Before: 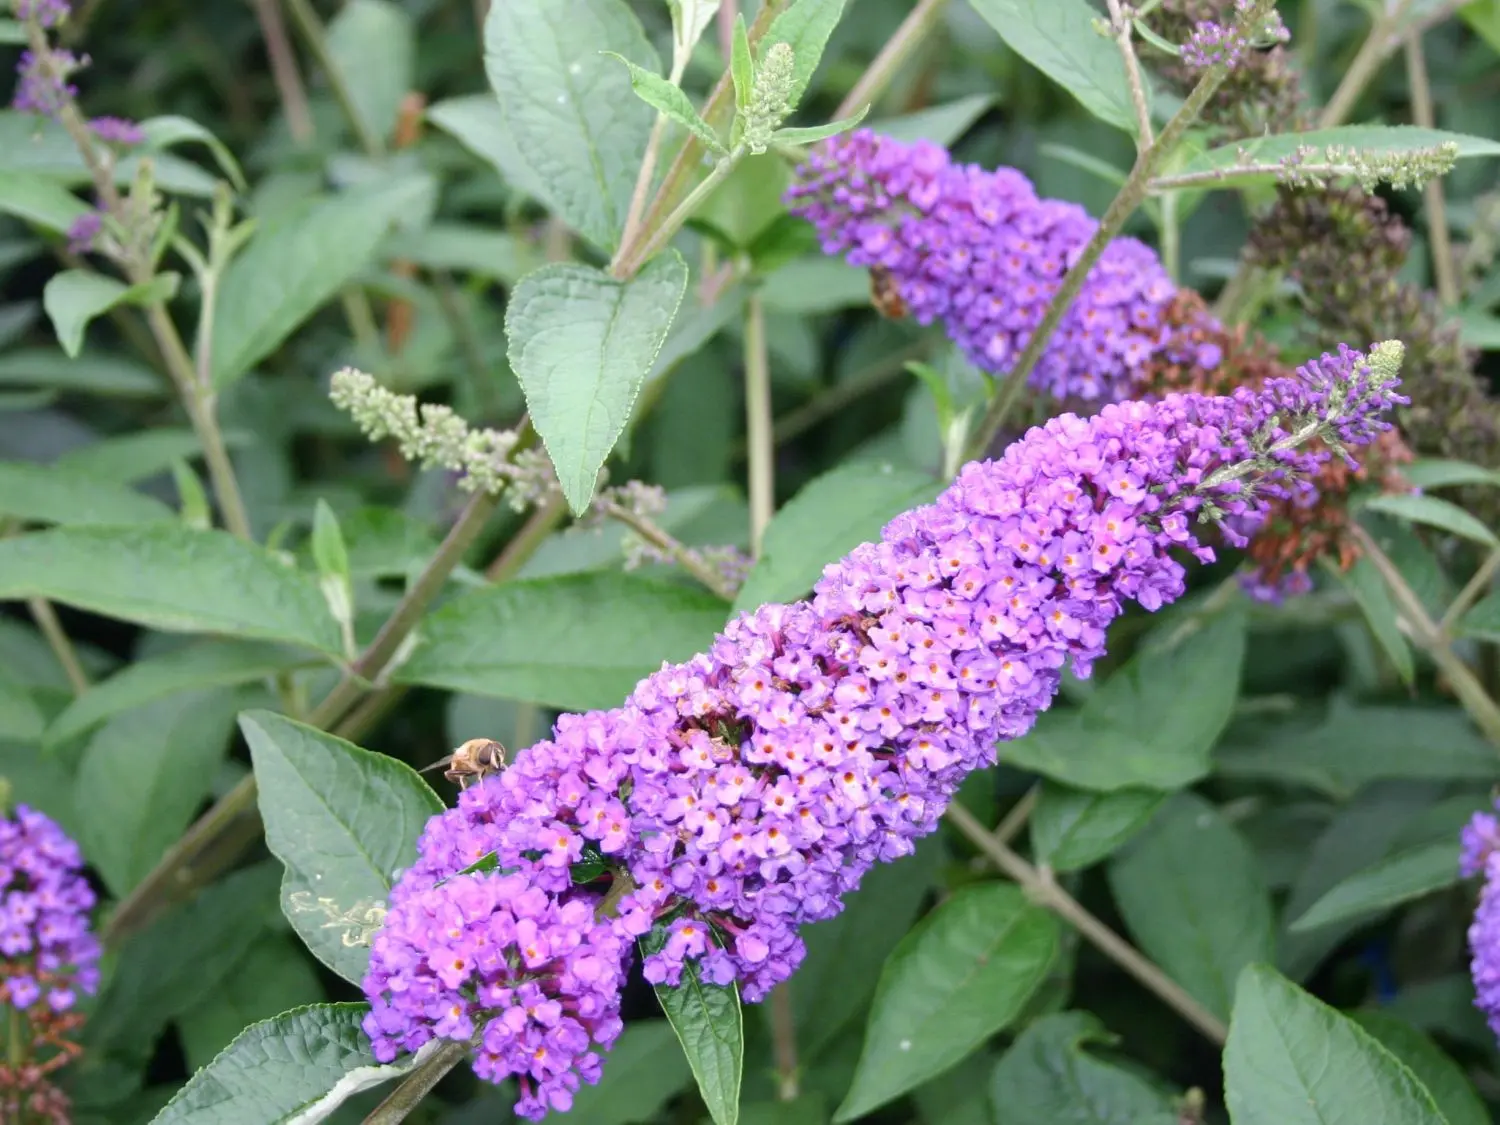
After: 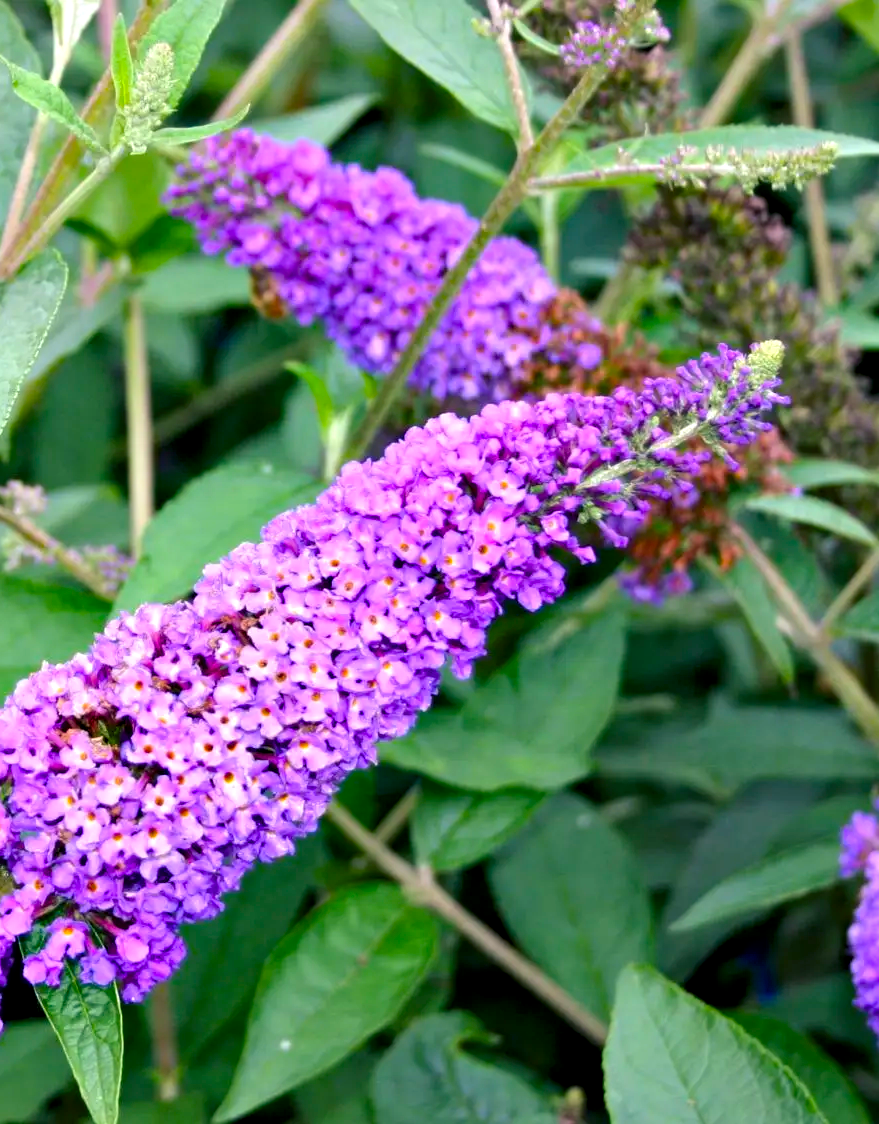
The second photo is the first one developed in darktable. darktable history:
crop: left 41.361%
color zones: curves: ch0 [(0.068, 0.464) (0.25, 0.5) (0.48, 0.508) (0.75, 0.536) (0.886, 0.476) (0.967, 0.456)]; ch1 [(0.066, 0.456) (0.25, 0.5) (0.616, 0.508) (0.746, 0.56) (0.934, 0.444)], mix -63.68%
color balance rgb: shadows lift › chroma 3.247%, shadows lift › hue 242.14°, perceptual saturation grading › global saturation 30.822%, global vibrance 20%
contrast equalizer: octaves 7, y [[0.528, 0.548, 0.563, 0.562, 0.546, 0.526], [0.55 ×6], [0 ×6], [0 ×6], [0 ×6]]
